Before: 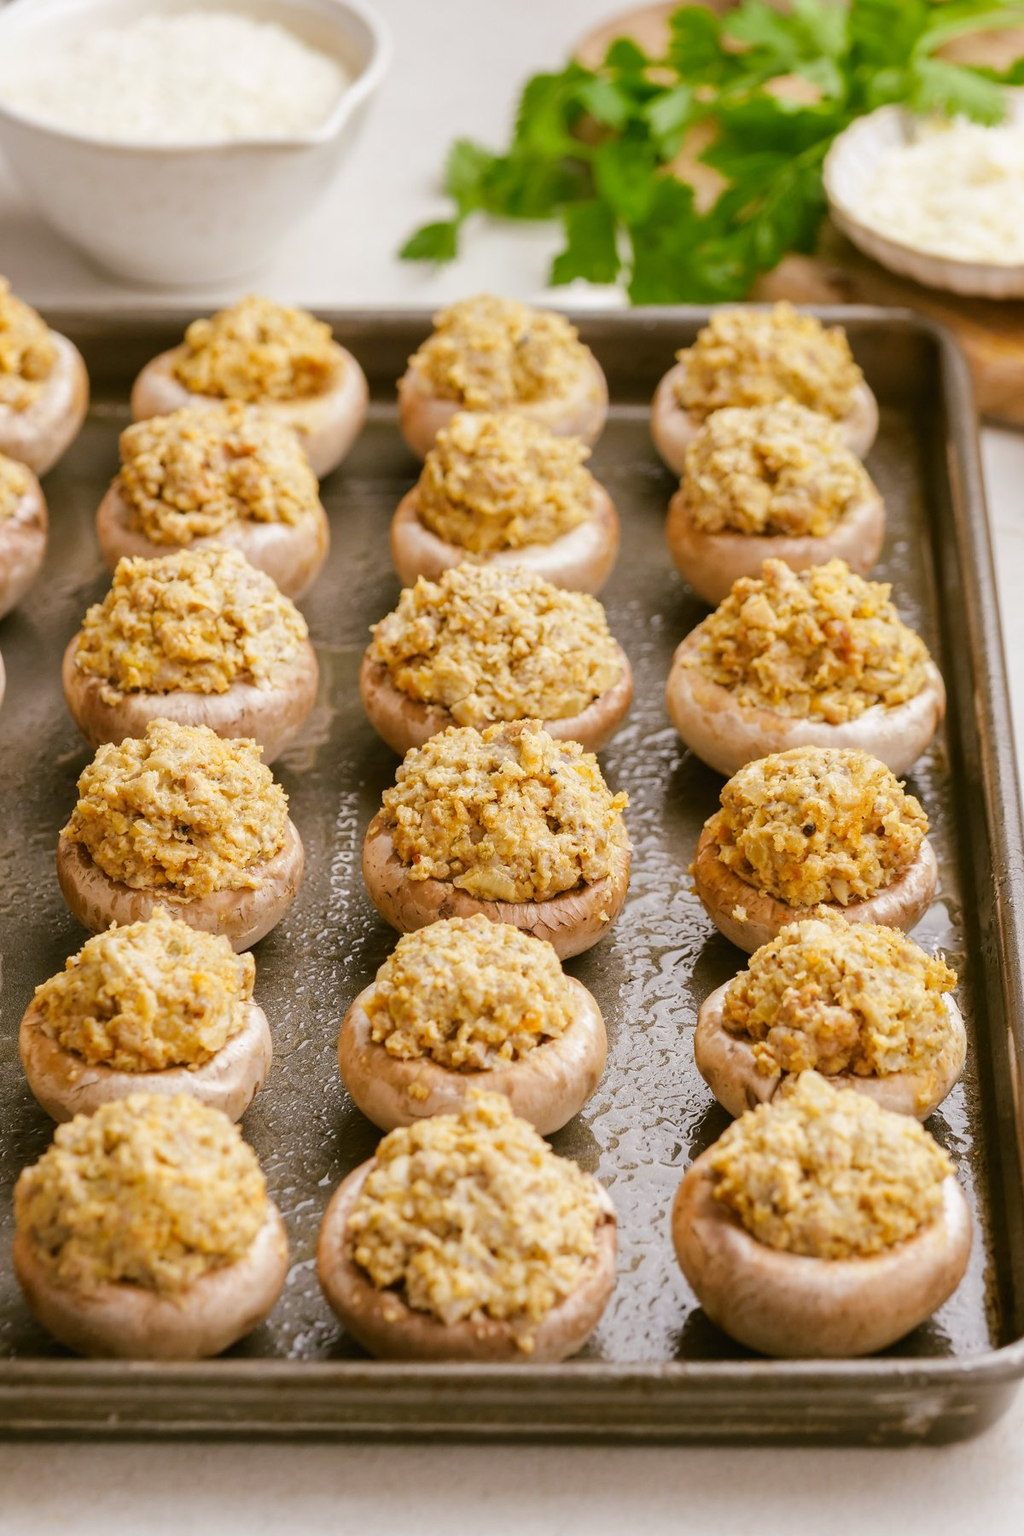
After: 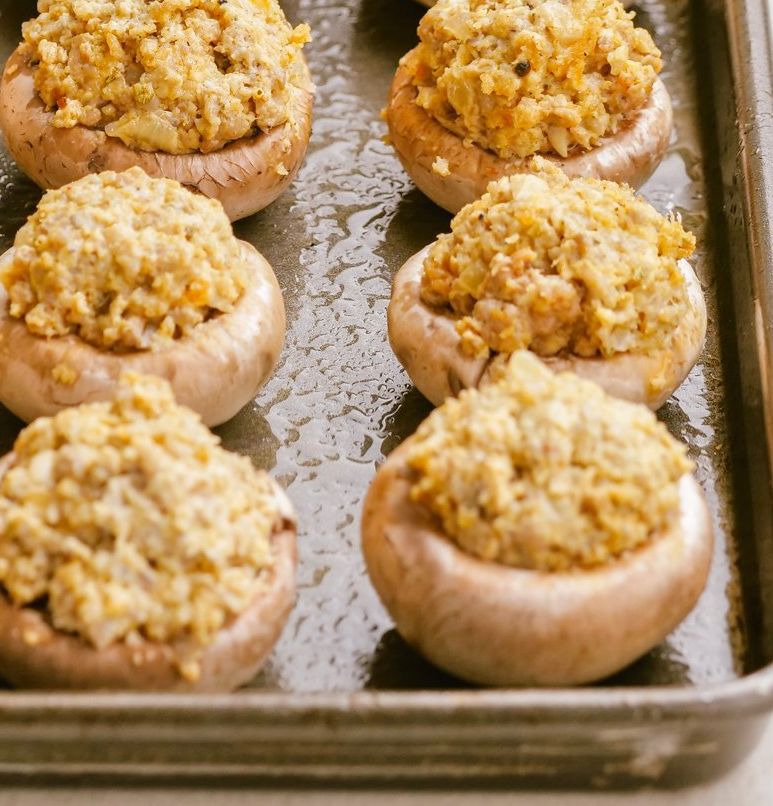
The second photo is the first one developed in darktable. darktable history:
crop and rotate: left 35.509%, top 50.238%, bottom 4.934%
tone equalizer: -8 EV 0.001 EV, -7 EV -0.004 EV, -6 EV 0.009 EV, -5 EV 0.032 EV, -4 EV 0.276 EV, -3 EV 0.644 EV, -2 EV 0.584 EV, -1 EV 0.187 EV, +0 EV 0.024 EV
